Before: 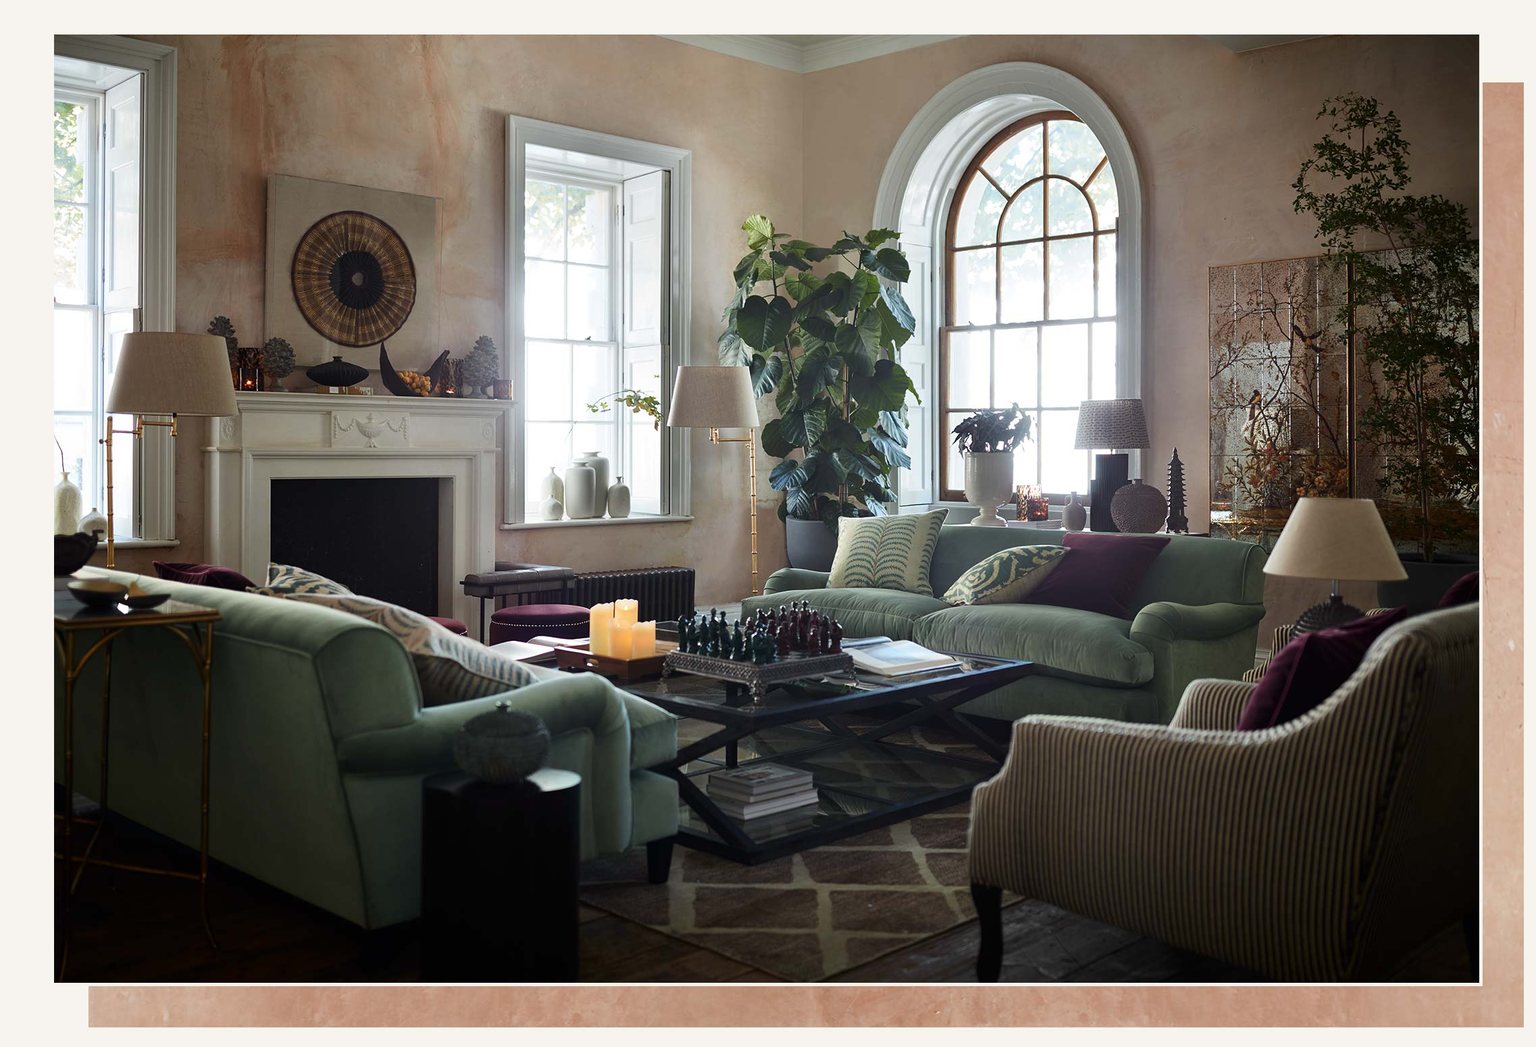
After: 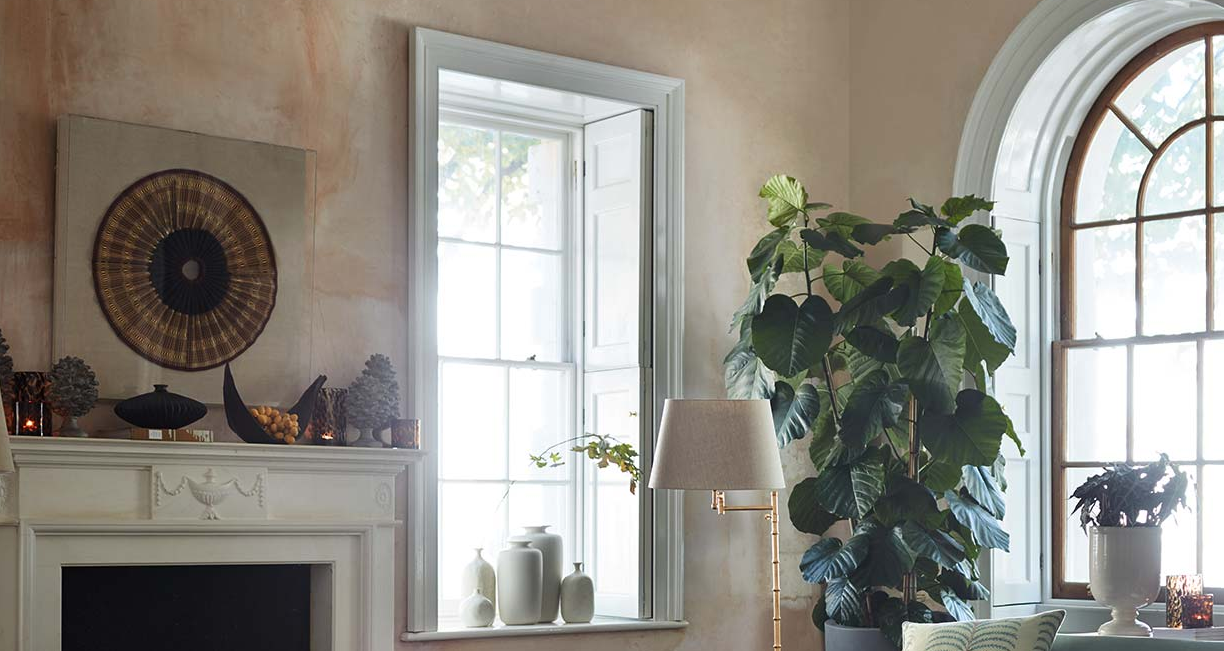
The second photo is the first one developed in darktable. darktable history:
crop: left 14.947%, top 9.247%, right 31.223%, bottom 48.724%
